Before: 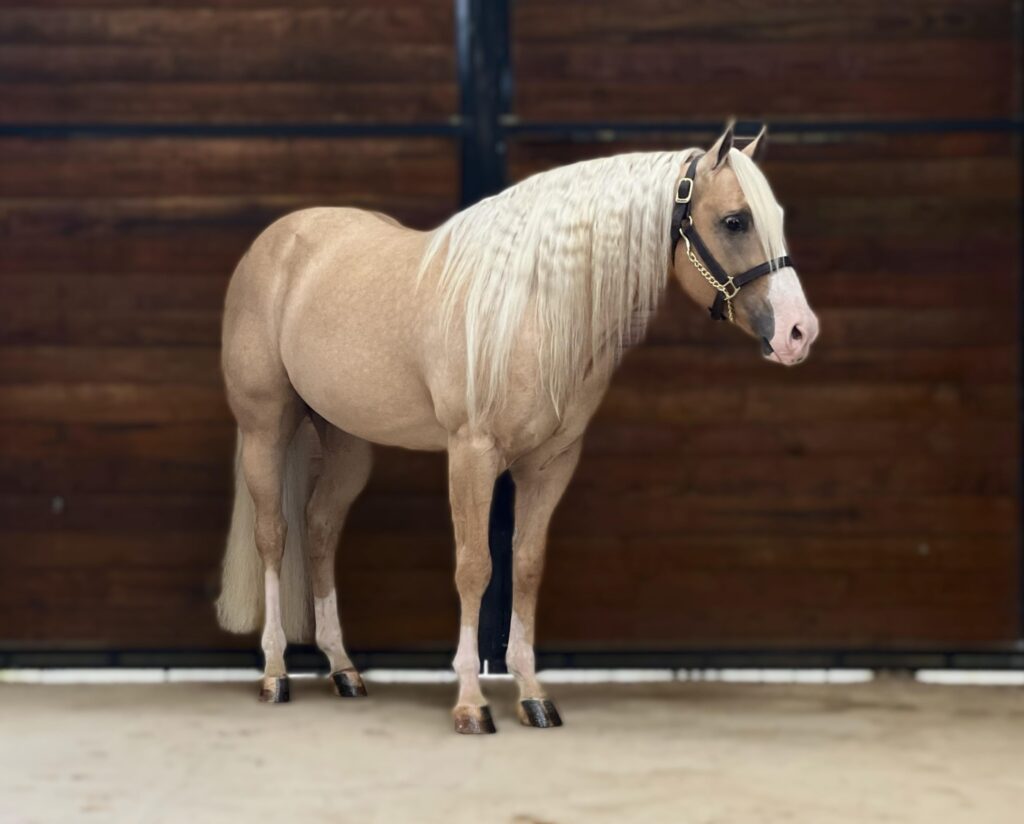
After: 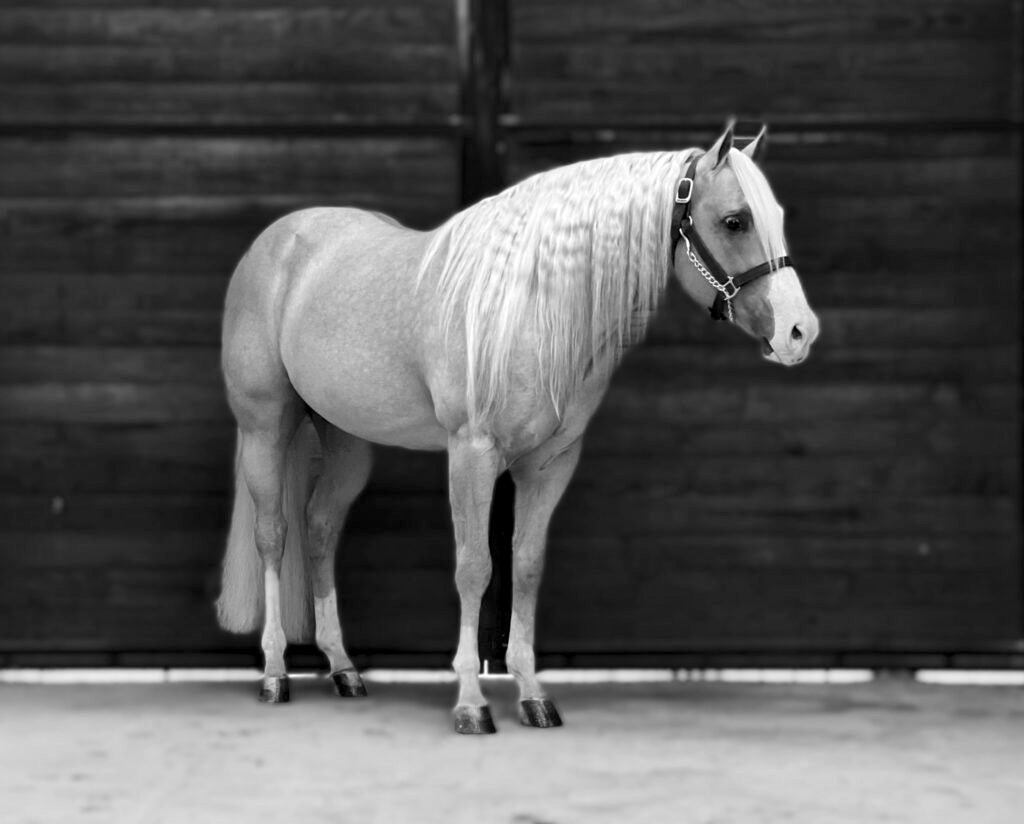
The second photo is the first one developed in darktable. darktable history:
color zones: curves: ch2 [(0, 0.488) (0.143, 0.417) (0.286, 0.212) (0.429, 0.179) (0.571, 0.154) (0.714, 0.415) (0.857, 0.495) (1, 0.488)]
local contrast: mode bilateral grid, contrast 25, coarseness 60, detail 151%, midtone range 0.2
monochrome: a -3.63, b -0.465
